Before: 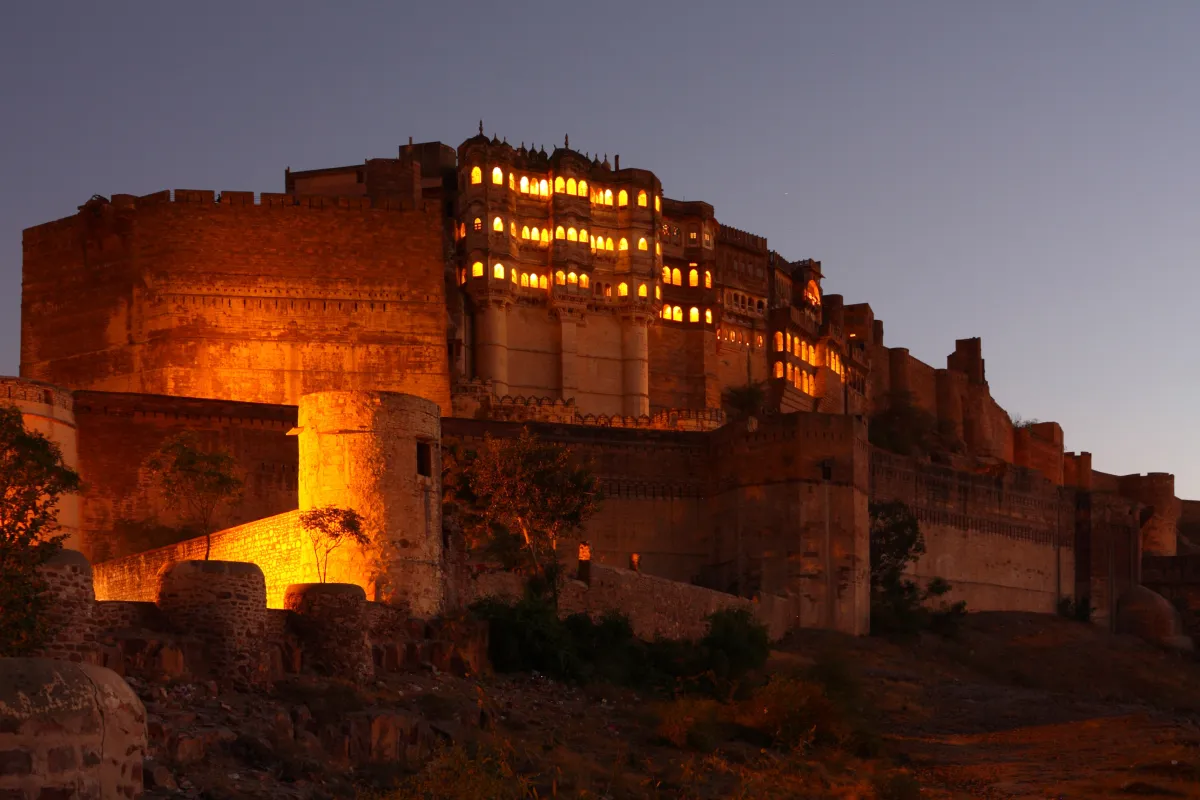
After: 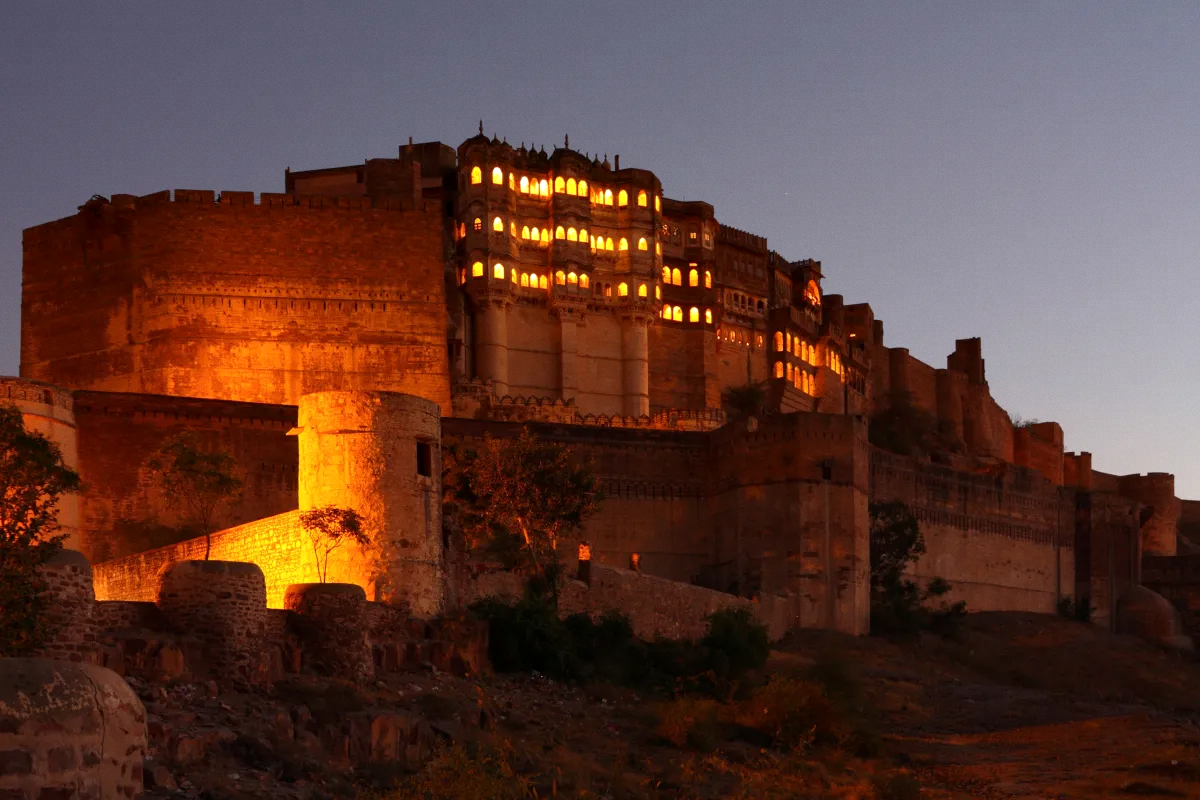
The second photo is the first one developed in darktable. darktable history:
contrast equalizer: octaves 7, y [[0.6 ×6], [0.55 ×6], [0 ×6], [0 ×6], [0 ×6]], mix 0.15
grain: coarseness 0.09 ISO, strength 10%
